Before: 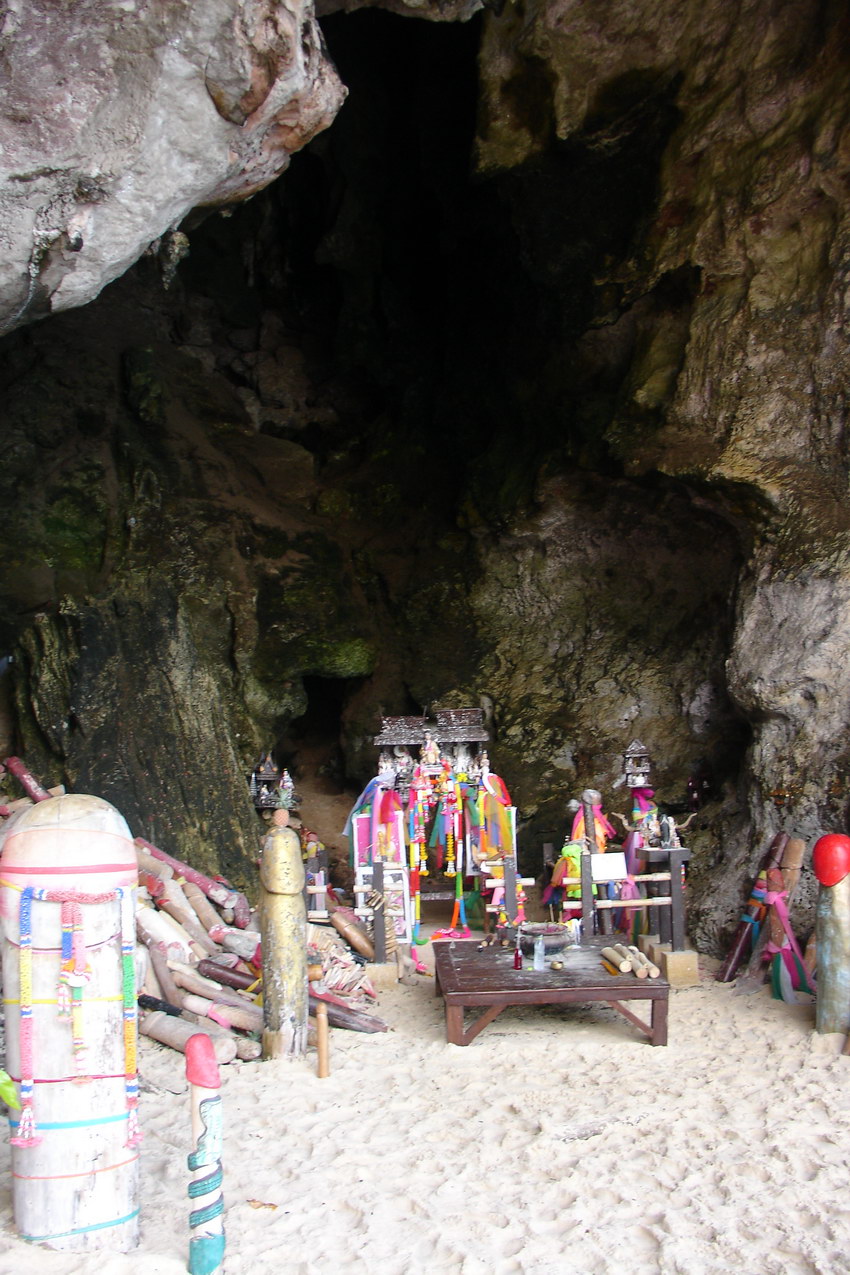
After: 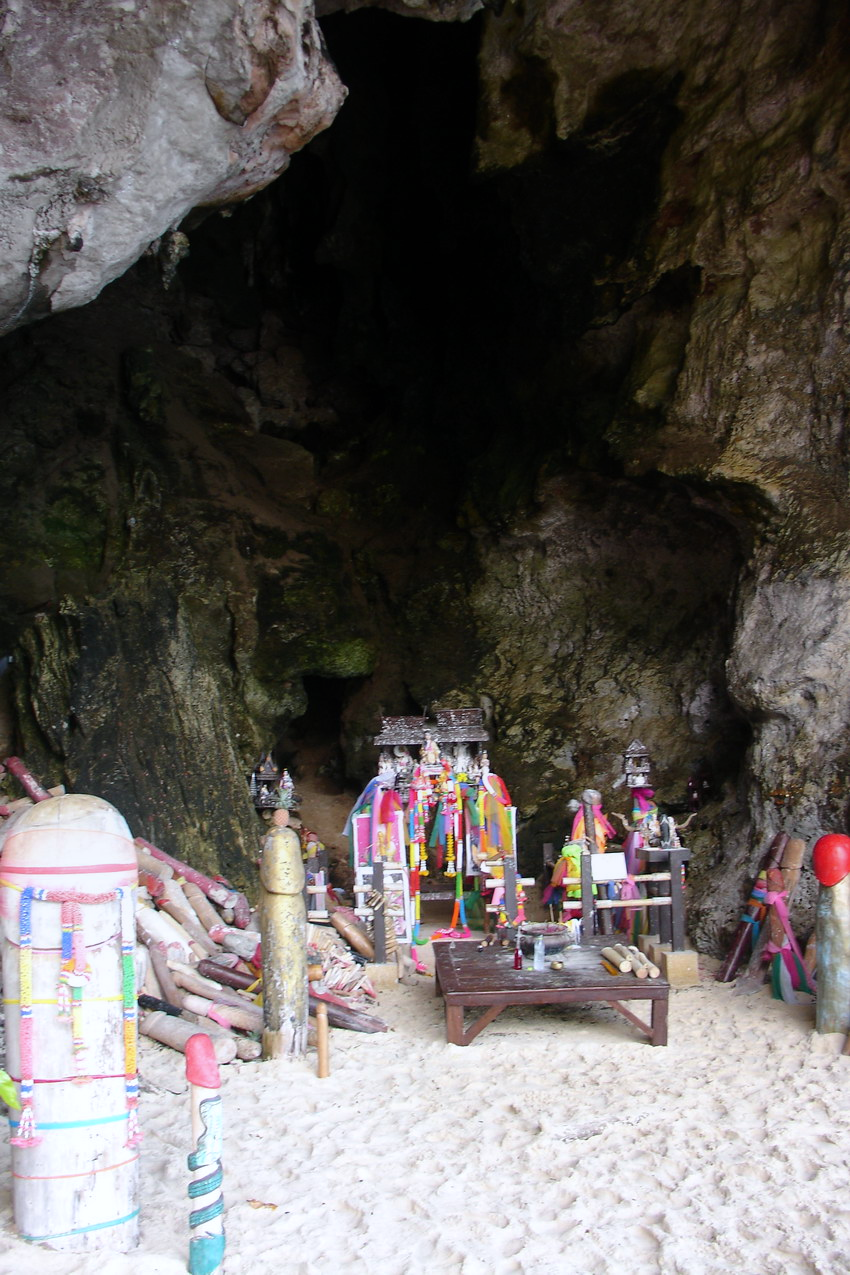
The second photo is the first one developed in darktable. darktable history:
white balance: red 0.983, blue 1.036
graduated density: on, module defaults
